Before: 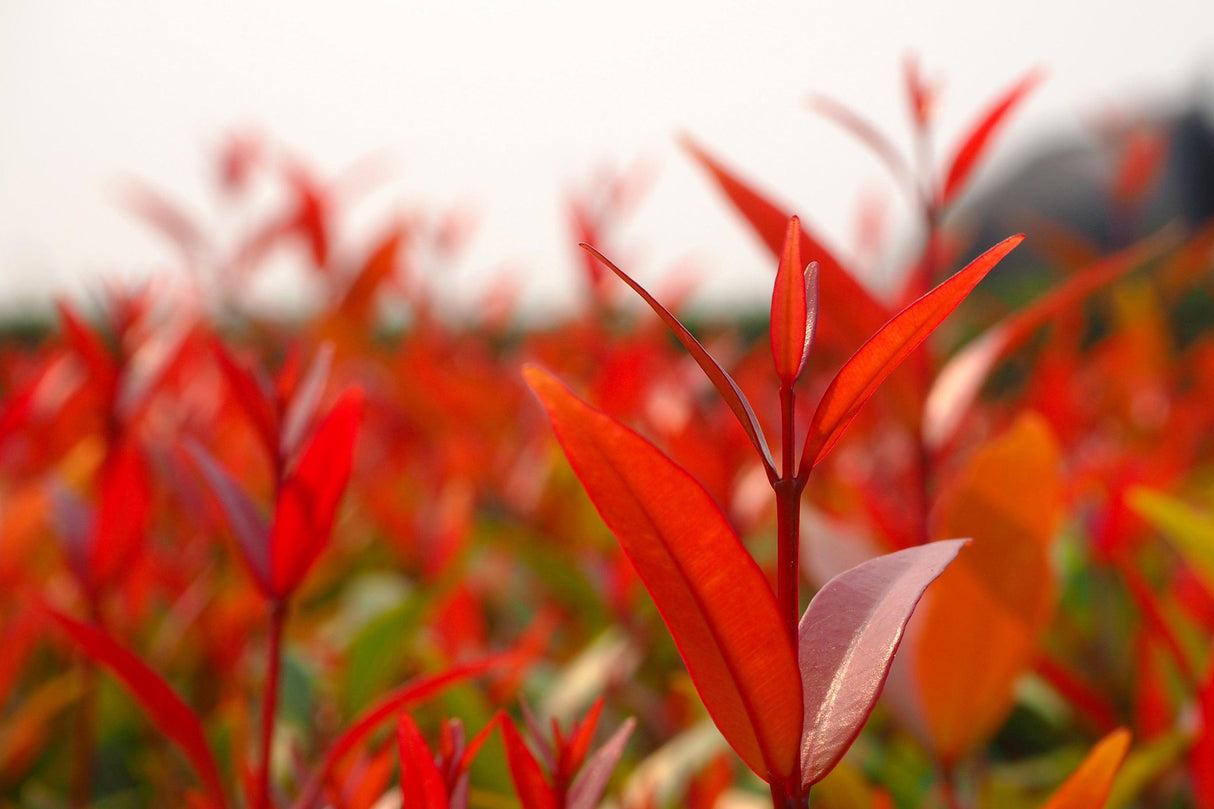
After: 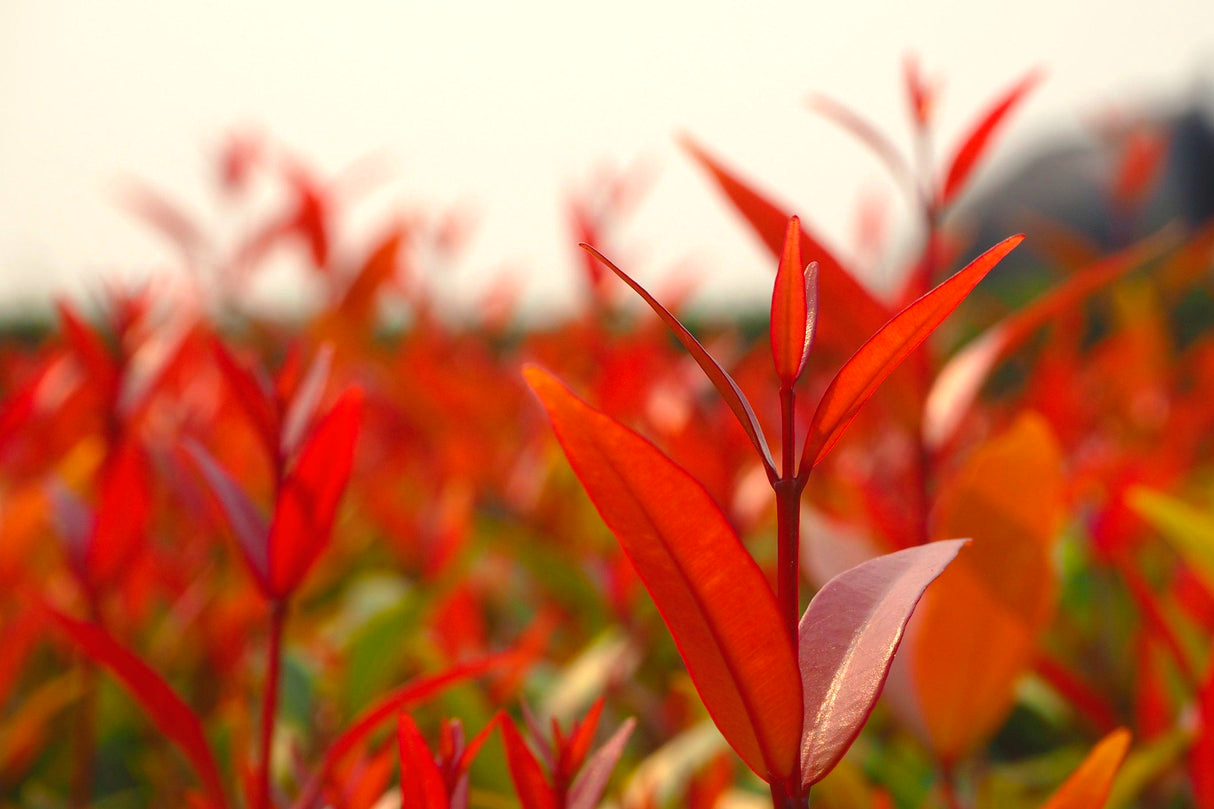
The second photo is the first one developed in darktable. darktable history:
color balance rgb: highlights gain › luminance 5.589%, highlights gain › chroma 2.639%, highlights gain › hue 88.1°, global offset › luminance 0.483%, perceptual saturation grading › global saturation 8.772%, global vibrance 20%
